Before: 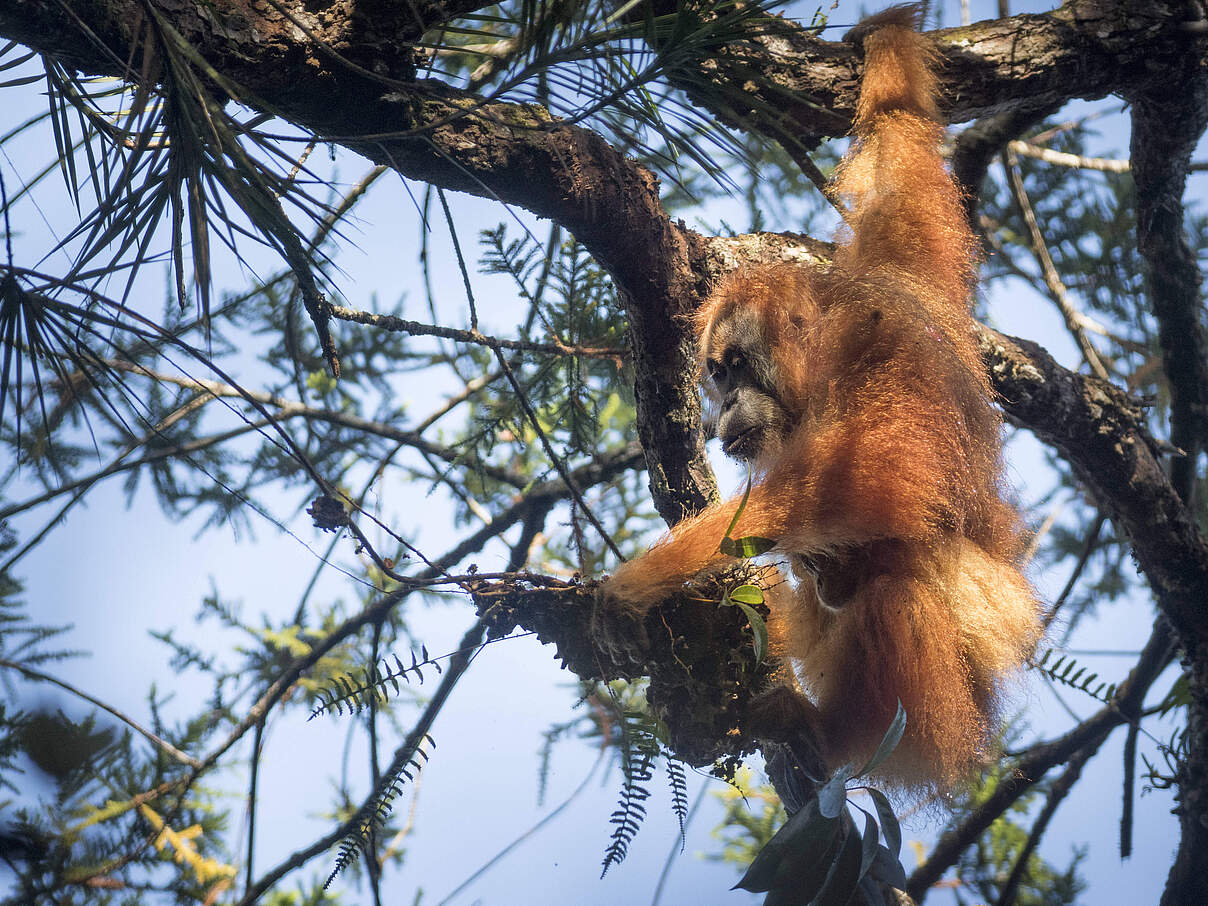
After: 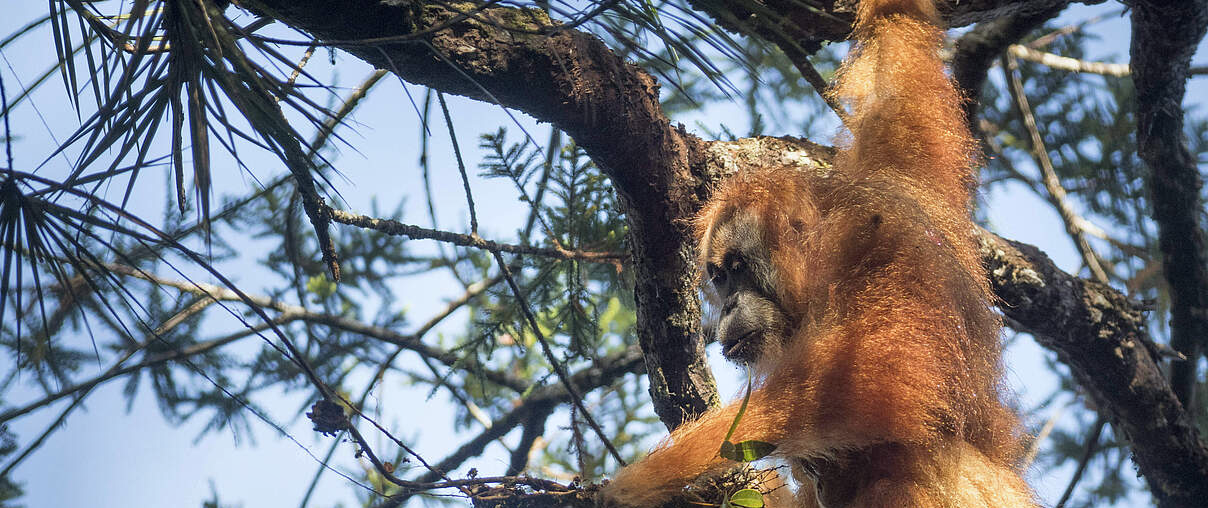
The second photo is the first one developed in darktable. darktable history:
shadows and highlights: shadows 5, soften with gaussian
crop and rotate: top 10.605%, bottom 33.274%
white balance: red 0.978, blue 0.999
